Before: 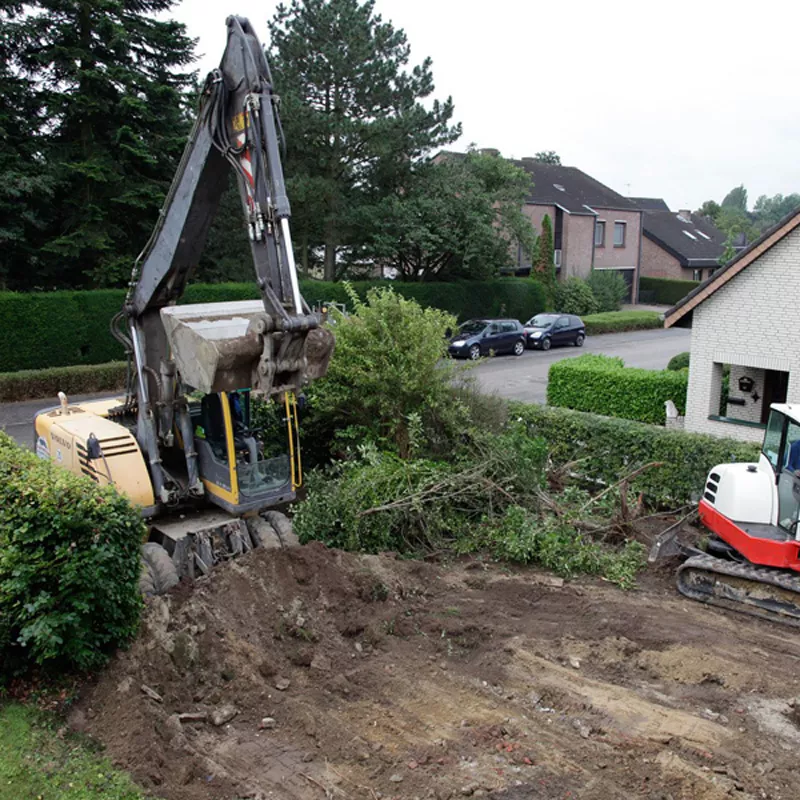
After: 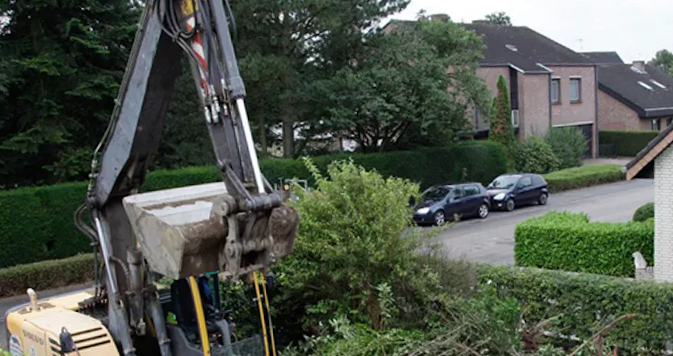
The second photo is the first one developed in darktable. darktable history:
rotate and perspective: rotation -4.25°, automatic cropping off
crop: left 7.036%, top 18.398%, right 14.379%, bottom 40.043%
